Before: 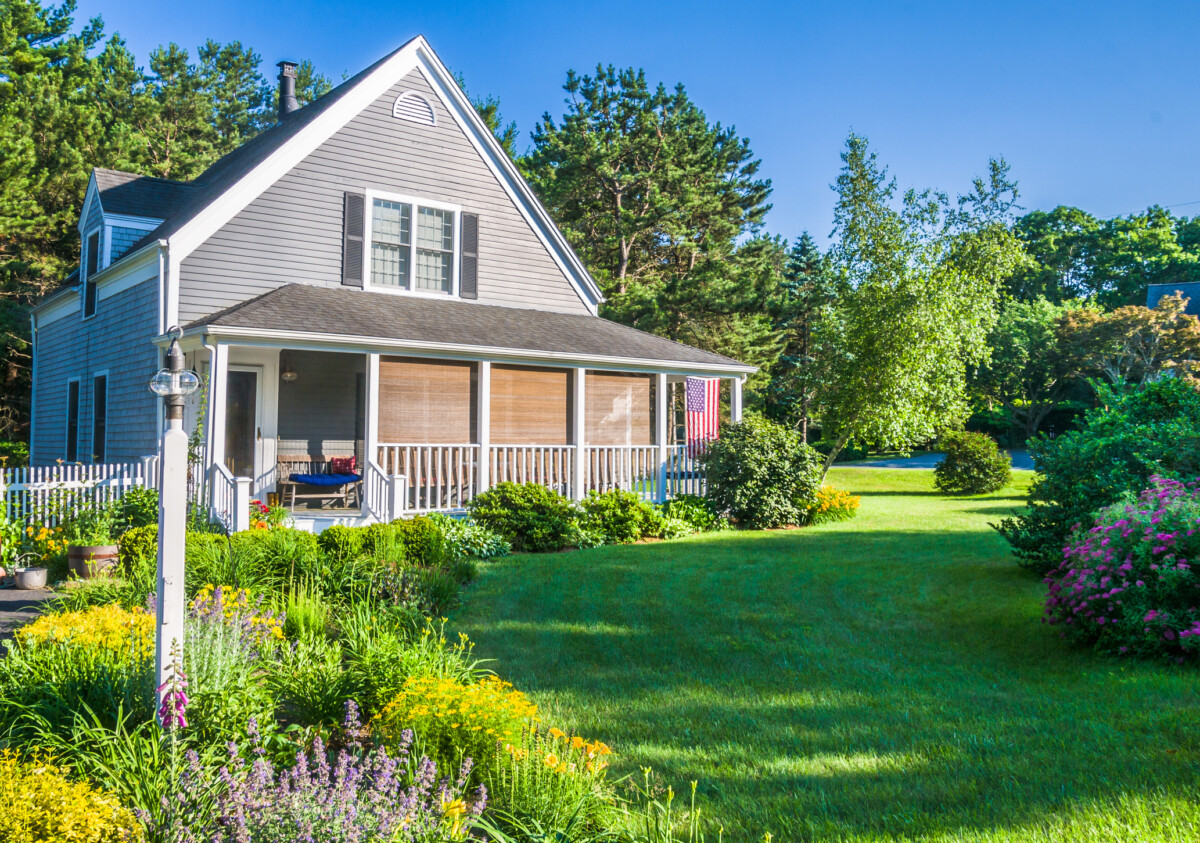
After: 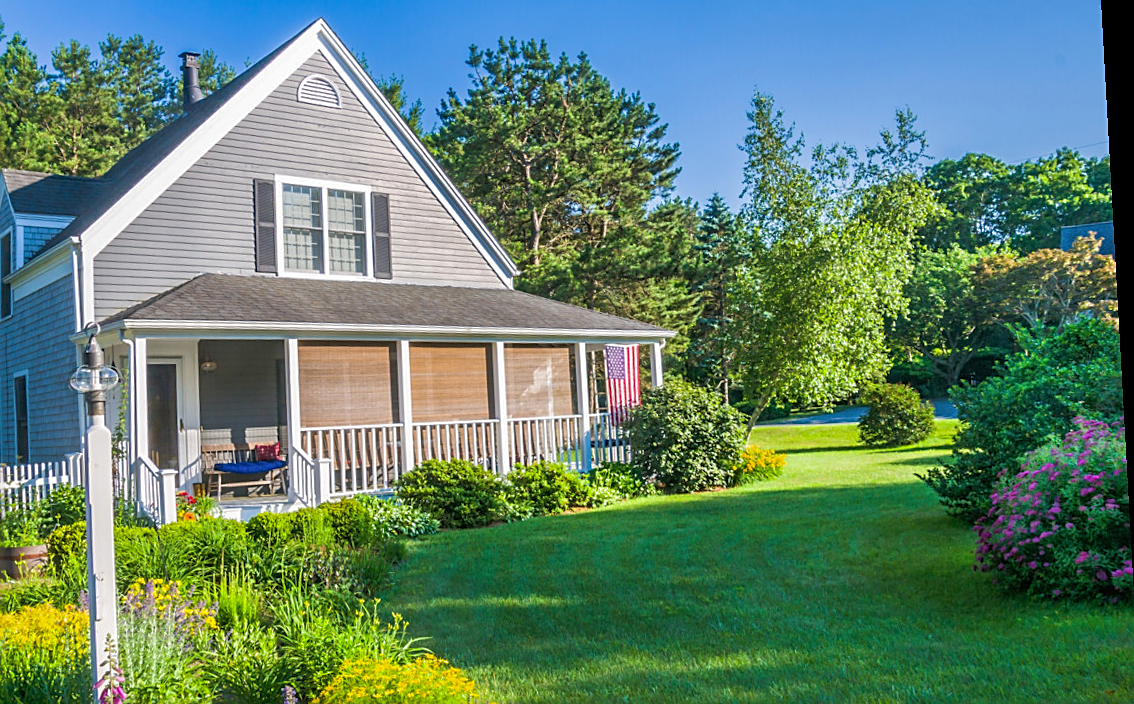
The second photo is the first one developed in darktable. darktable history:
sharpen: on, module defaults
crop: left 8.155%, top 6.611%, bottom 15.385%
shadows and highlights: on, module defaults
rotate and perspective: rotation -3.18°, automatic cropping off
